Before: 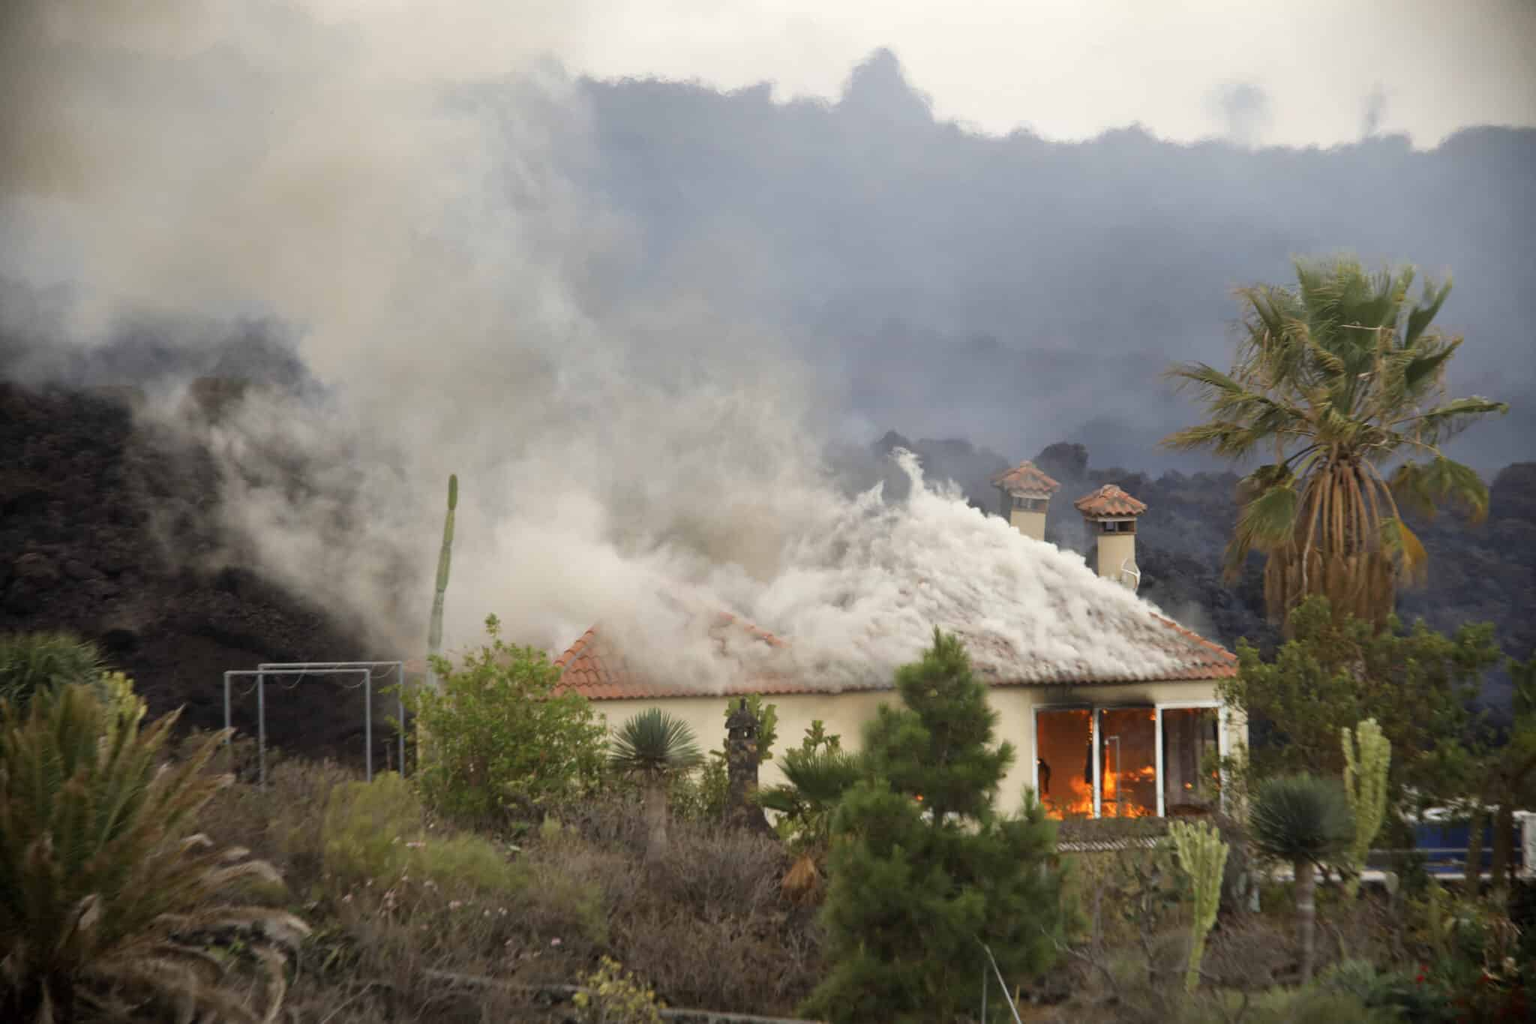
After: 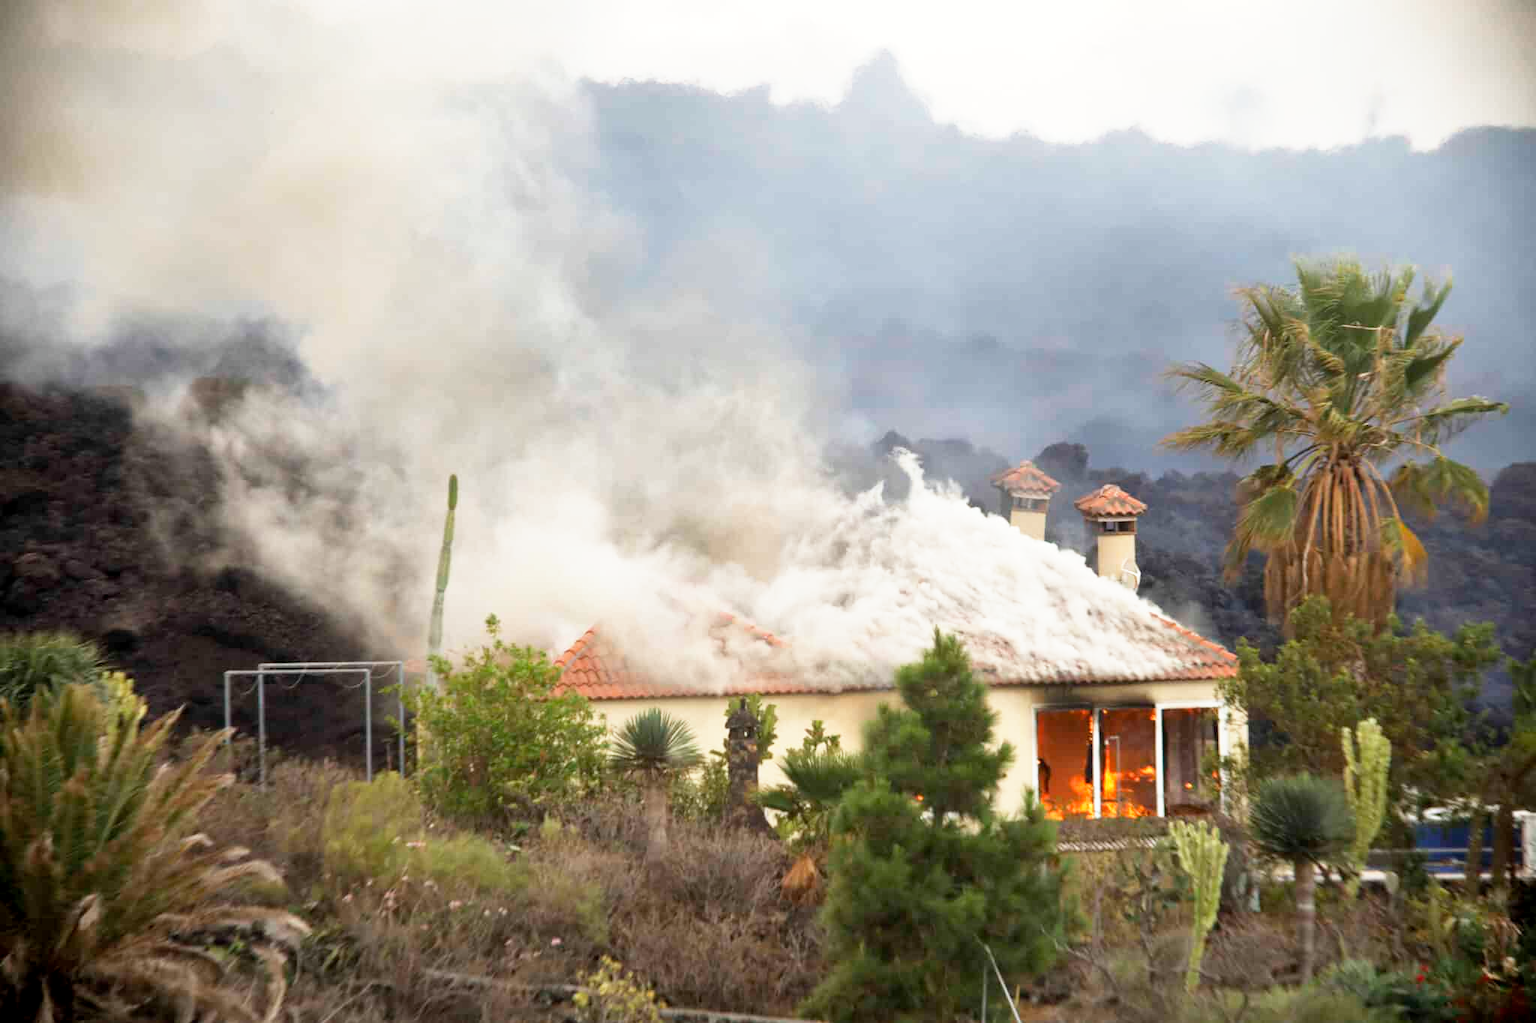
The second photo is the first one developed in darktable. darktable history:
base curve: curves: ch0 [(0, 0) (0.557, 0.834) (1, 1)], preserve colors none
color correction: highlights a* -0.247, highlights b* -0.093
exposure: black level correction 0.001, exposure 0.142 EV, compensate highlight preservation false
shadows and highlights: radius 128.34, shadows 30.32, highlights -31.06, low approximation 0.01, soften with gaussian
